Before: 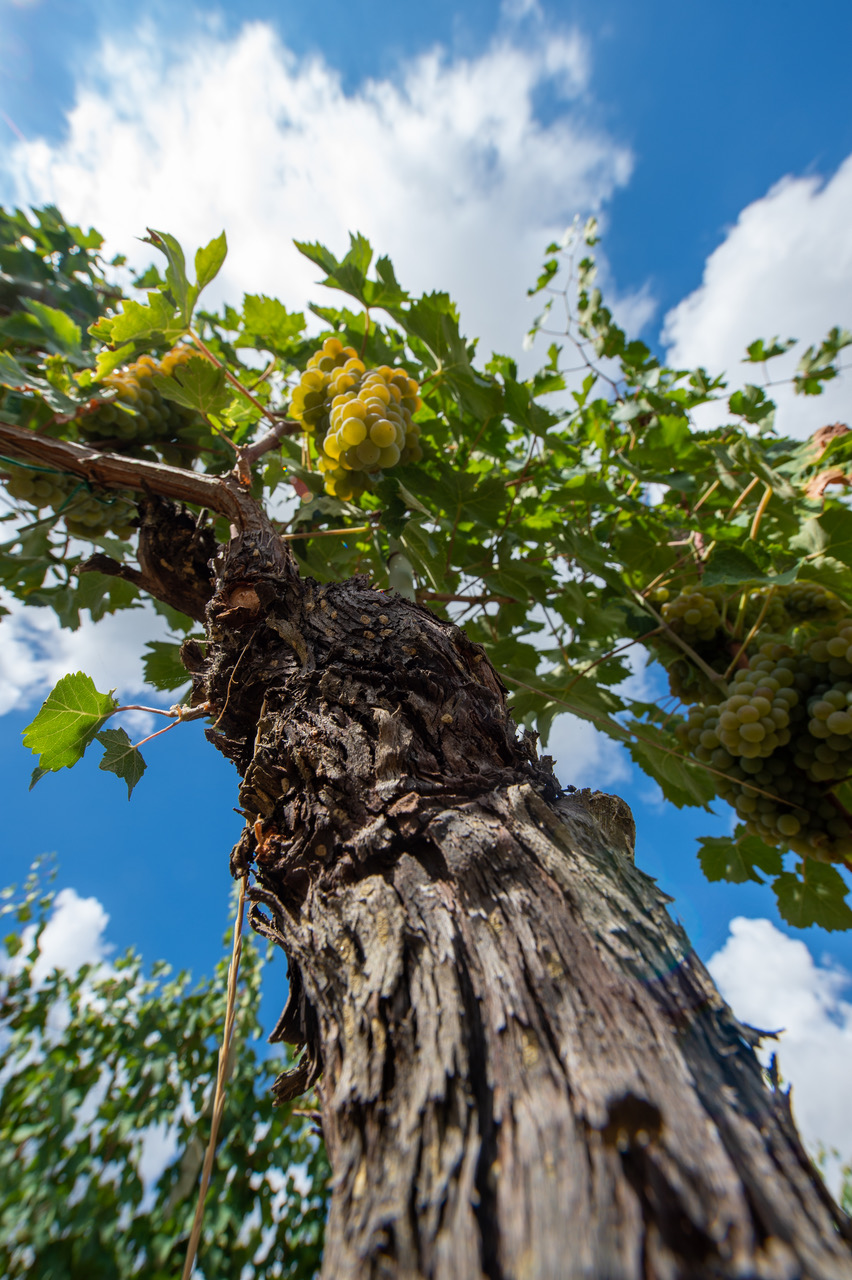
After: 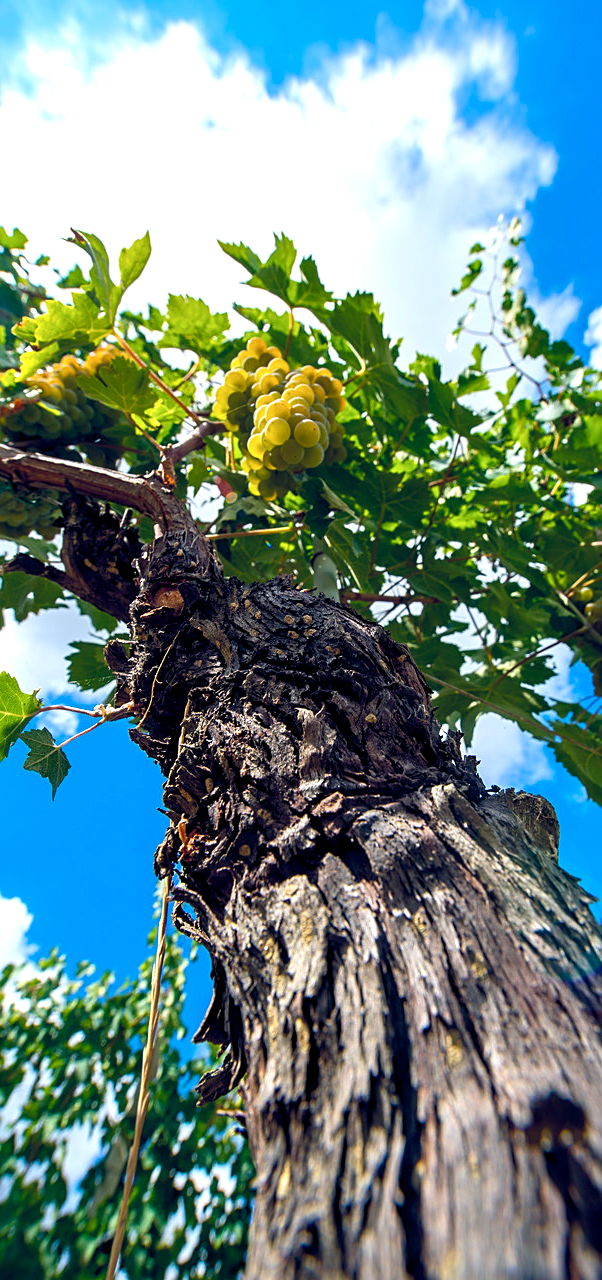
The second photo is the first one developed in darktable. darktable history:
sharpen: on, module defaults
crop and rotate: left 8.961%, right 20.332%
exposure: exposure 0.66 EV, compensate highlight preservation false
color balance rgb: shadows lift › luminance -9.989%, shadows lift › chroma 0.965%, shadows lift › hue 113.39°, power › luminance -7.917%, power › chroma 1.122%, power › hue 217.92°, global offset › luminance -0.305%, global offset › chroma 0.309%, global offset › hue 261.59°, linear chroma grading › global chroma 39.836%, perceptual saturation grading › global saturation 0.895%, perceptual saturation grading › highlights -15.66%, perceptual saturation grading › shadows 25.496%
